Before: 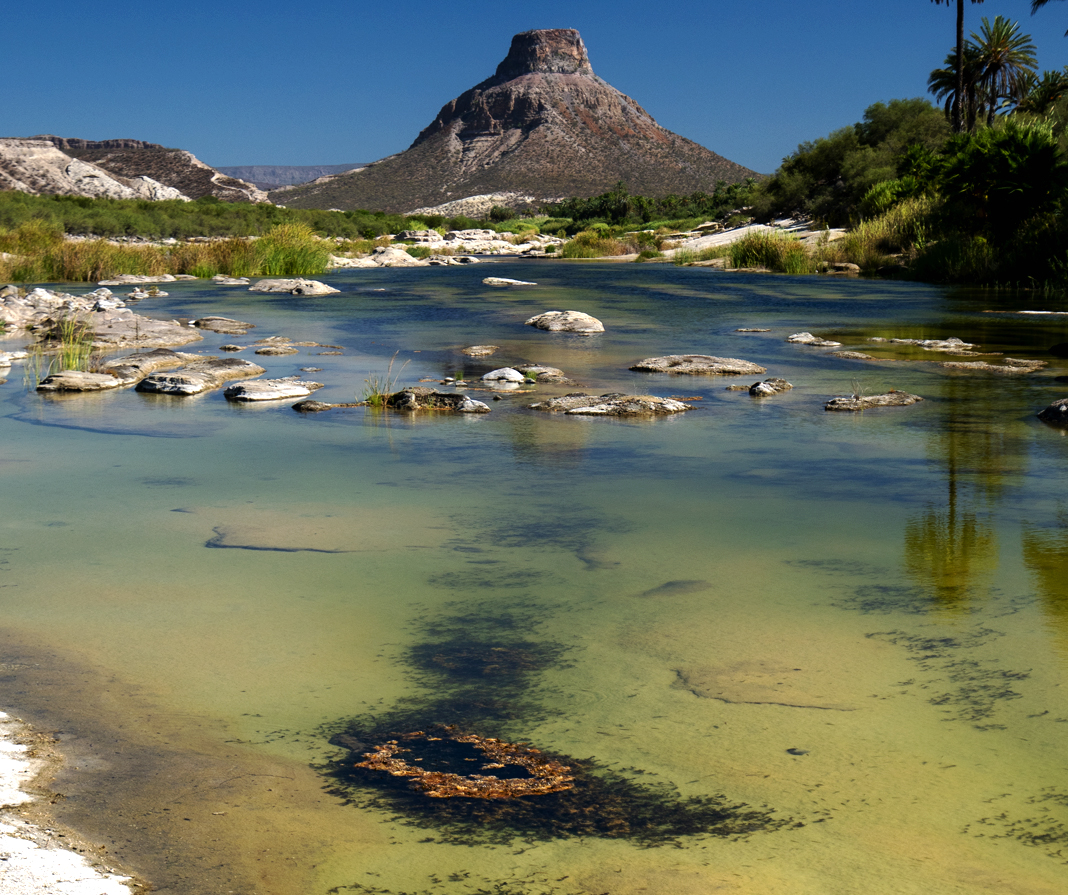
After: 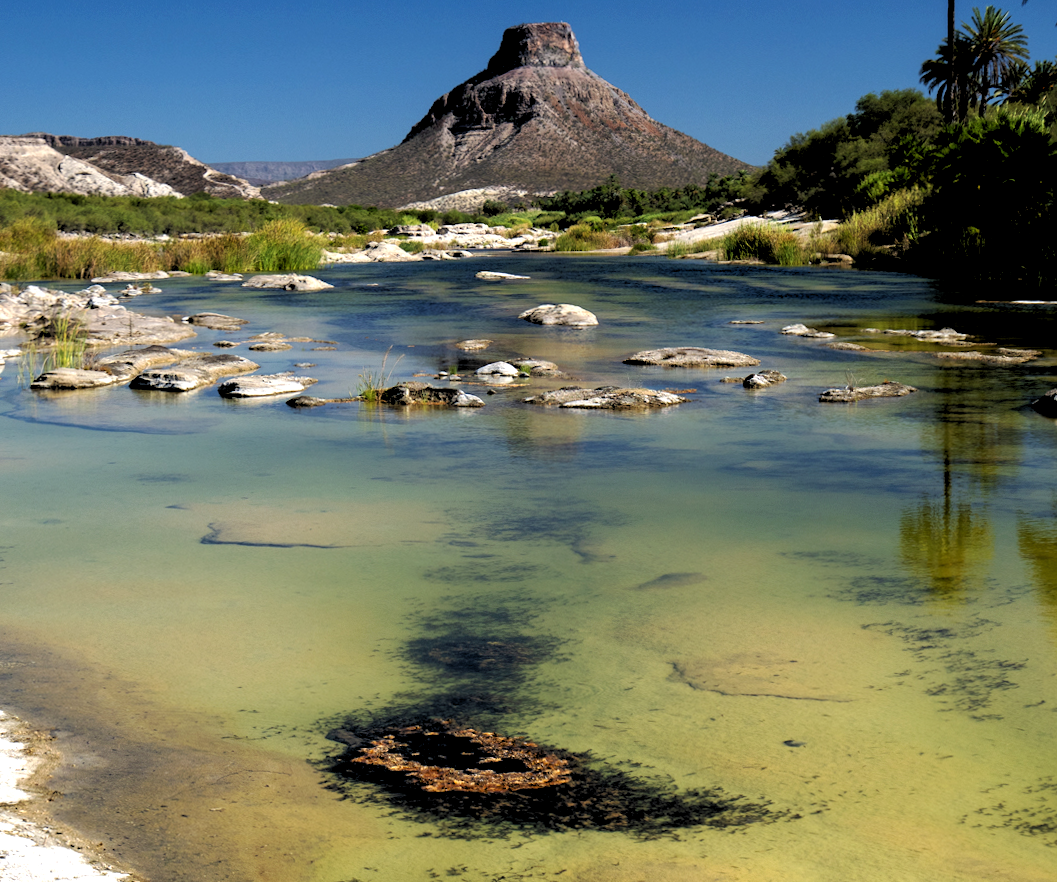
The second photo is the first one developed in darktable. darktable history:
rgb levels: levels [[0.013, 0.434, 0.89], [0, 0.5, 1], [0, 0.5, 1]]
rotate and perspective: rotation -0.45°, automatic cropping original format, crop left 0.008, crop right 0.992, crop top 0.012, crop bottom 0.988
